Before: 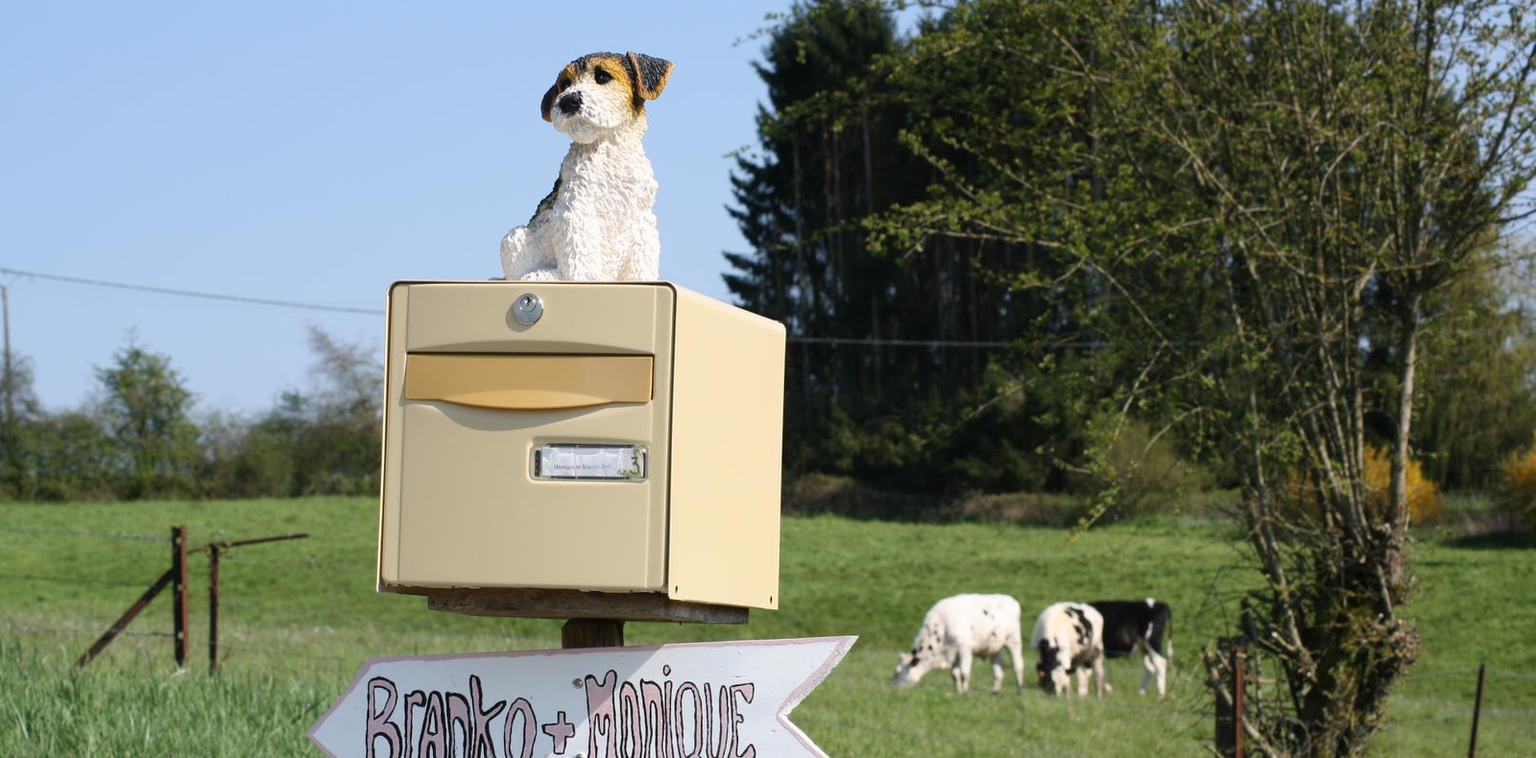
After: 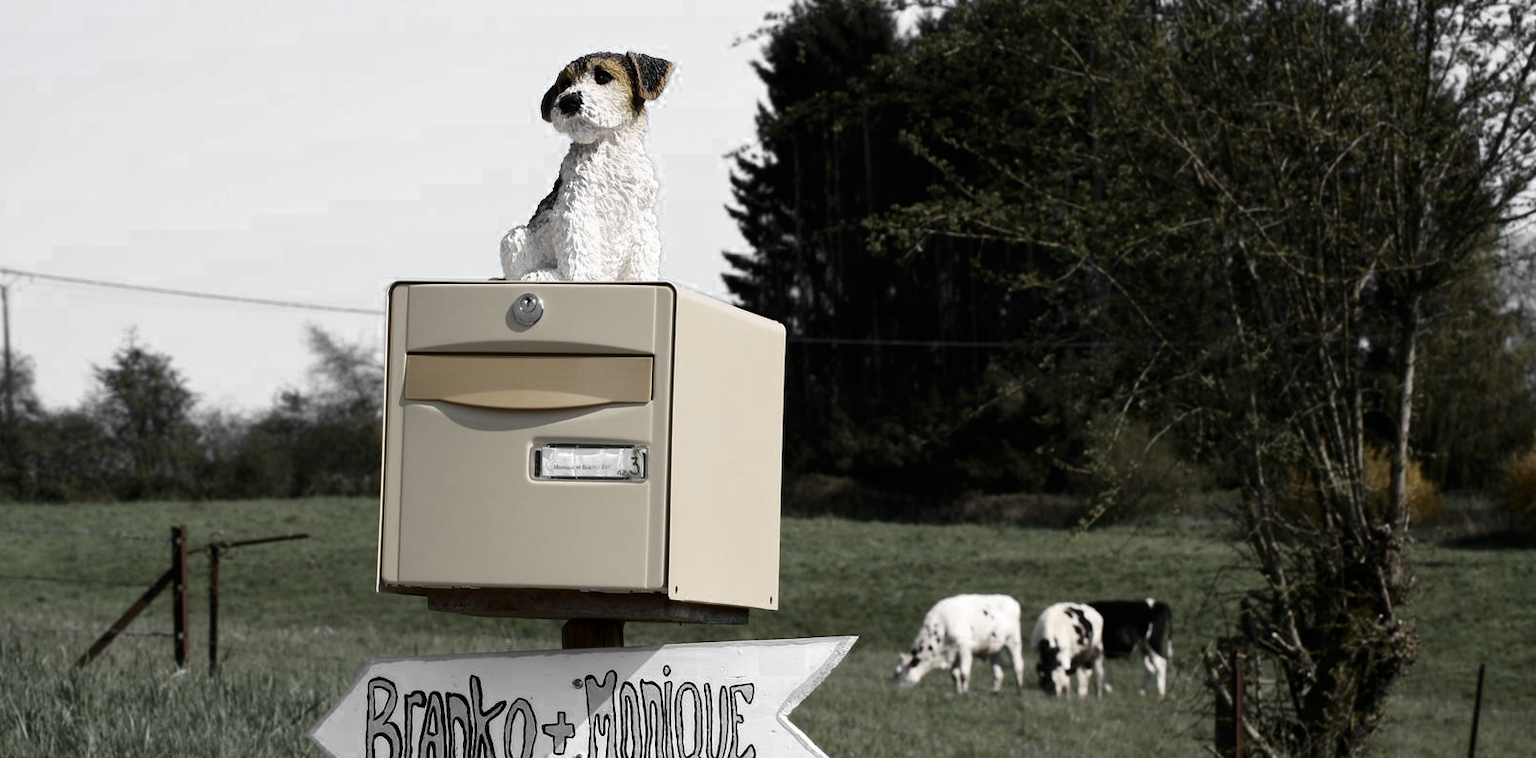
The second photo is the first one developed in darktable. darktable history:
color zones: curves: ch0 [(0, 0.613) (0.01, 0.613) (0.245, 0.448) (0.498, 0.529) (0.642, 0.665) (0.879, 0.777) (0.99, 0.613)]; ch1 [(0, 0.035) (0.121, 0.189) (0.259, 0.197) (0.415, 0.061) (0.589, 0.022) (0.732, 0.022) (0.857, 0.026) (0.991, 0.053)]
contrast brightness saturation: contrast 0.1, brightness -0.26, saturation 0.14
tone equalizer: on, module defaults
